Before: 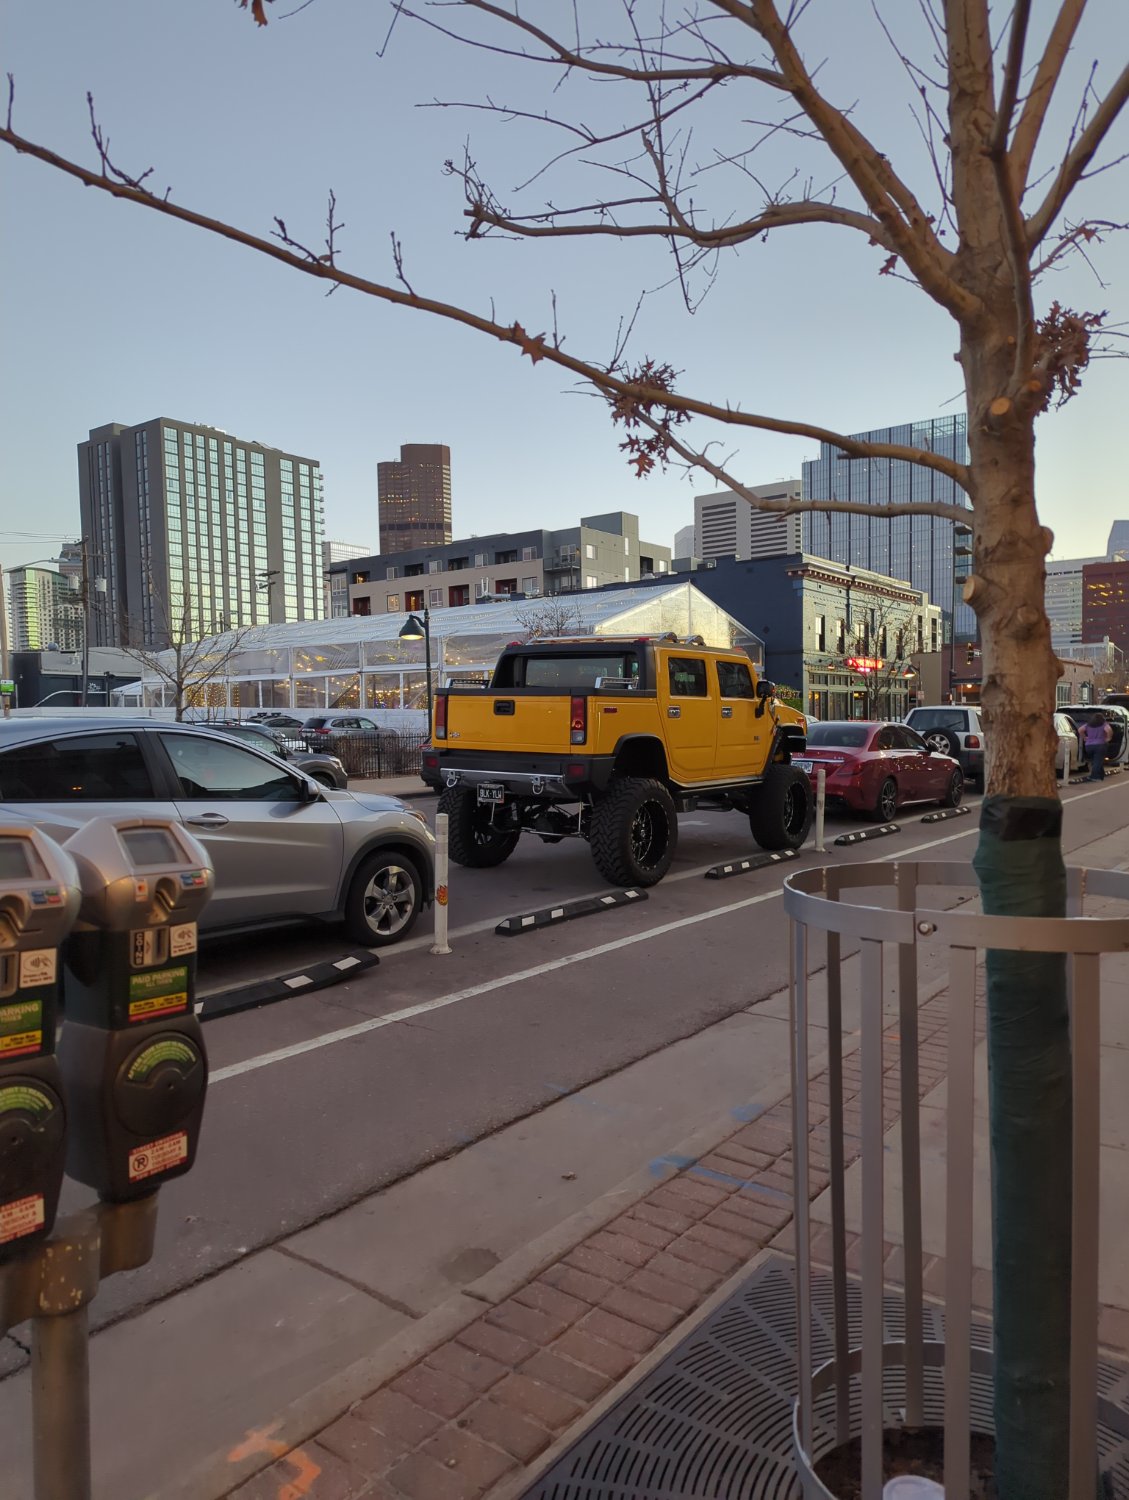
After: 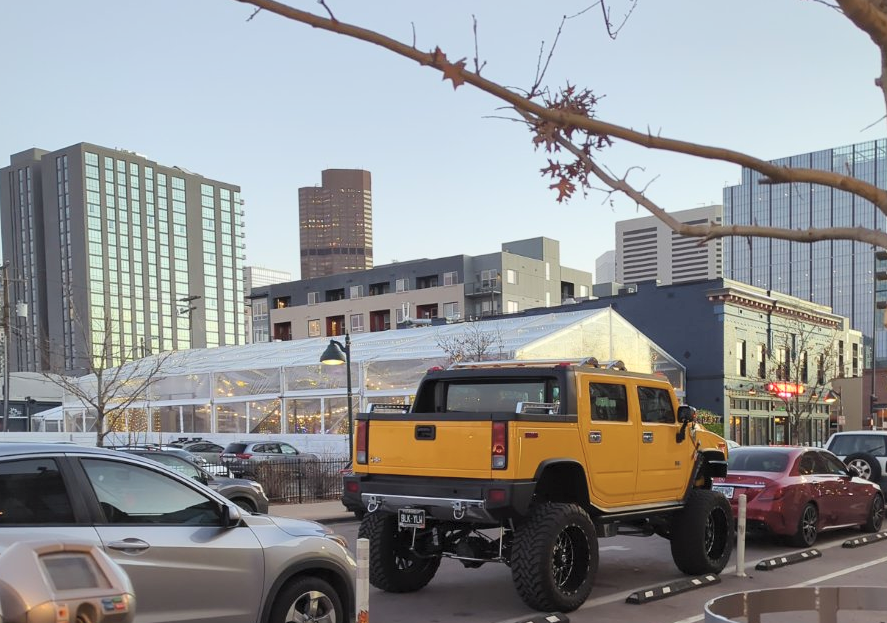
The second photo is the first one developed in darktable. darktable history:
crop: left 7.036%, top 18.398%, right 14.379%, bottom 40.043%
contrast brightness saturation: contrast 0.14, brightness 0.21
rgb levels: preserve colors max RGB
